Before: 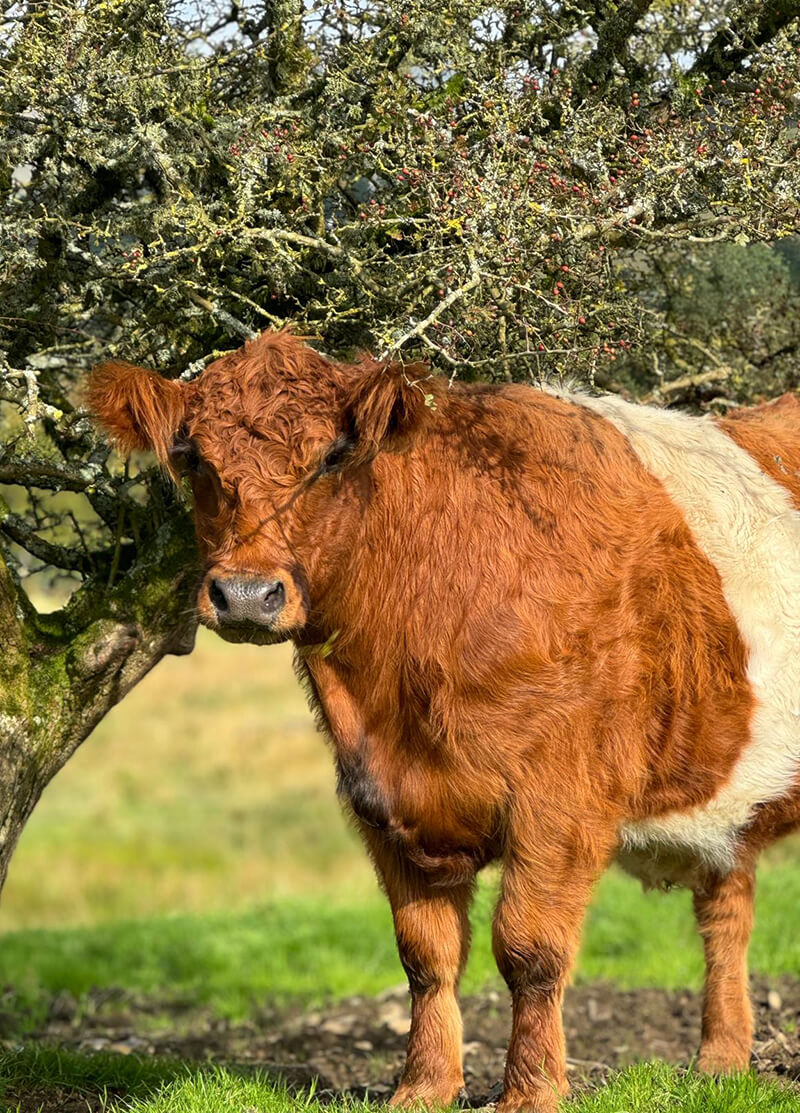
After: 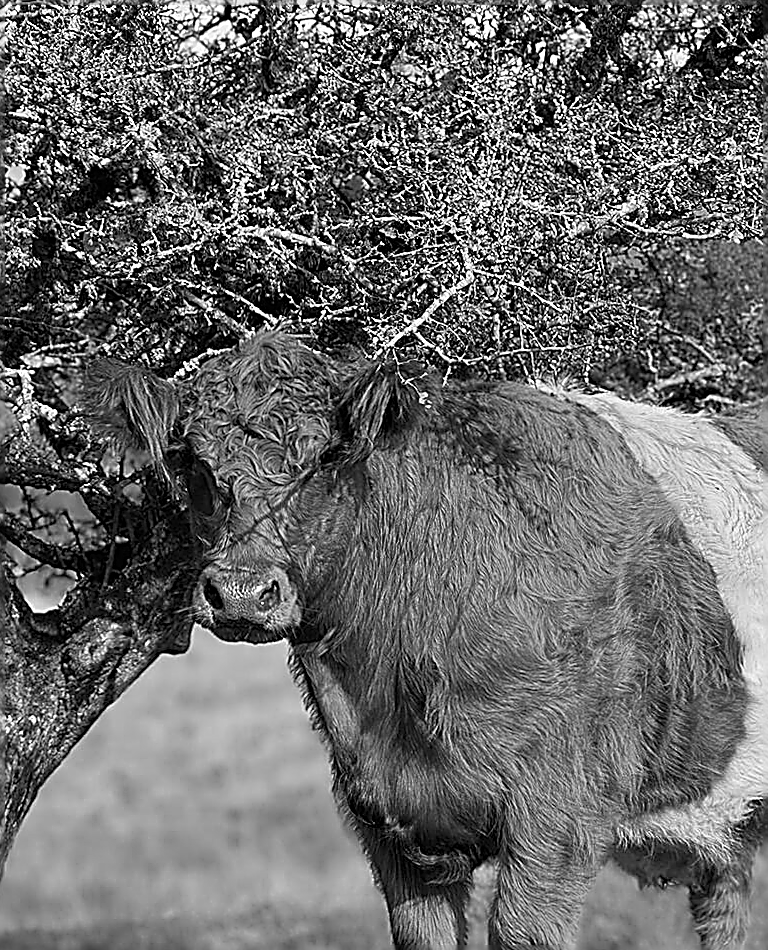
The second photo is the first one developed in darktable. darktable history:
crop and rotate: angle 0.205°, left 0.438%, right 3.06%, bottom 14.191%
color calibration: output gray [0.18, 0.41, 0.41, 0], illuminant same as pipeline (D50), adaptation XYZ, x 0.346, y 0.358, temperature 5007.99 K
sharpen: amount 1.999
